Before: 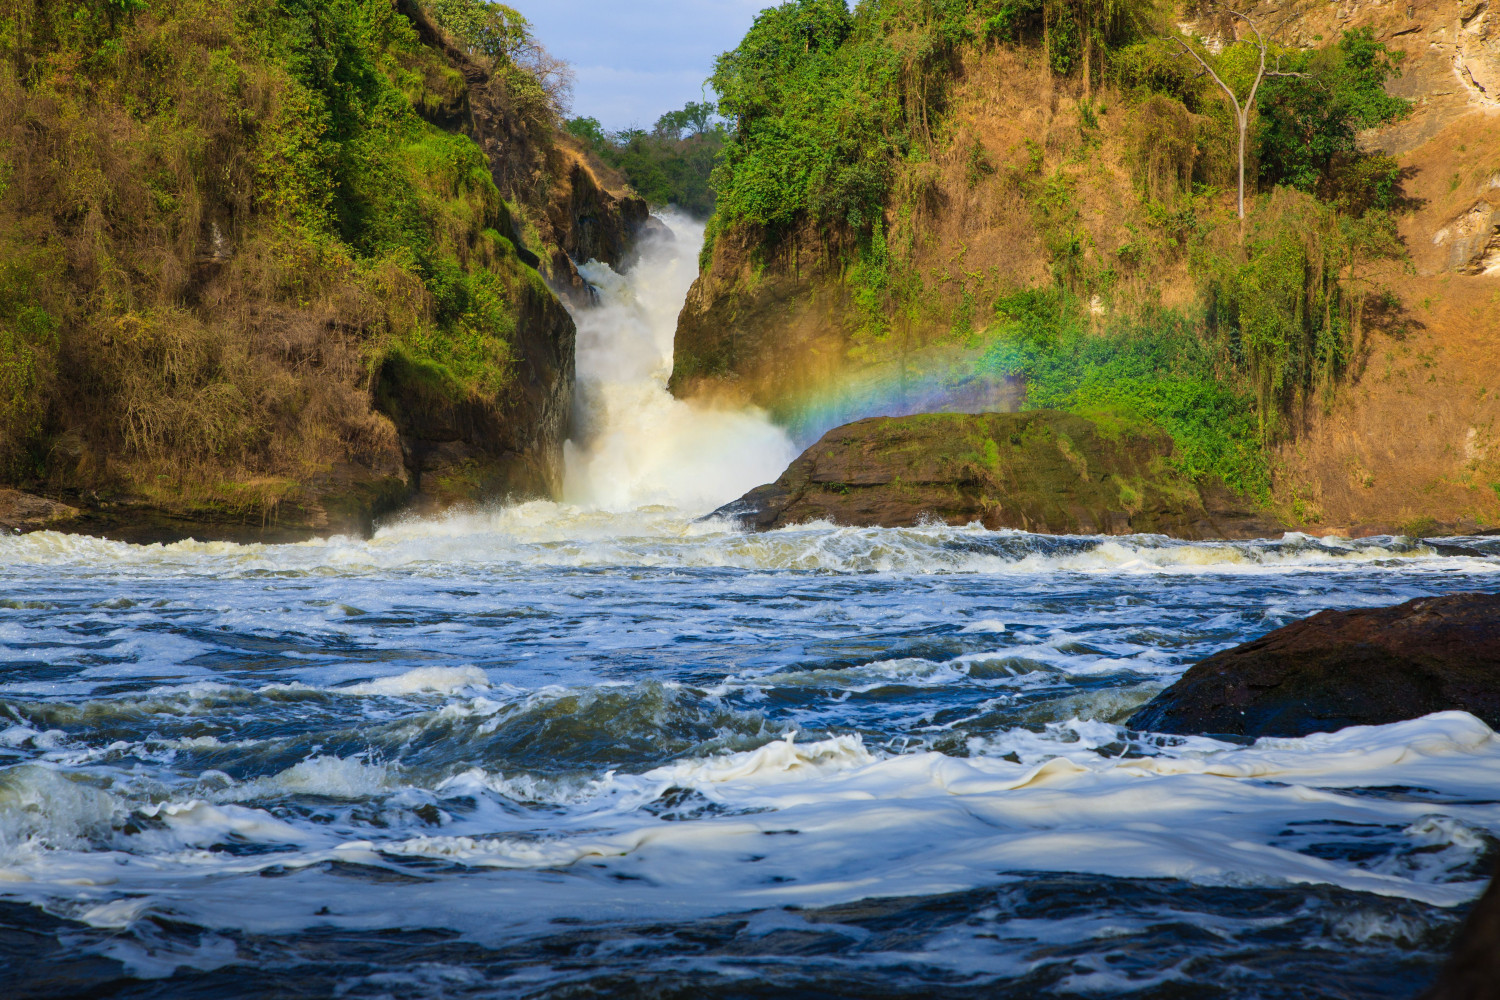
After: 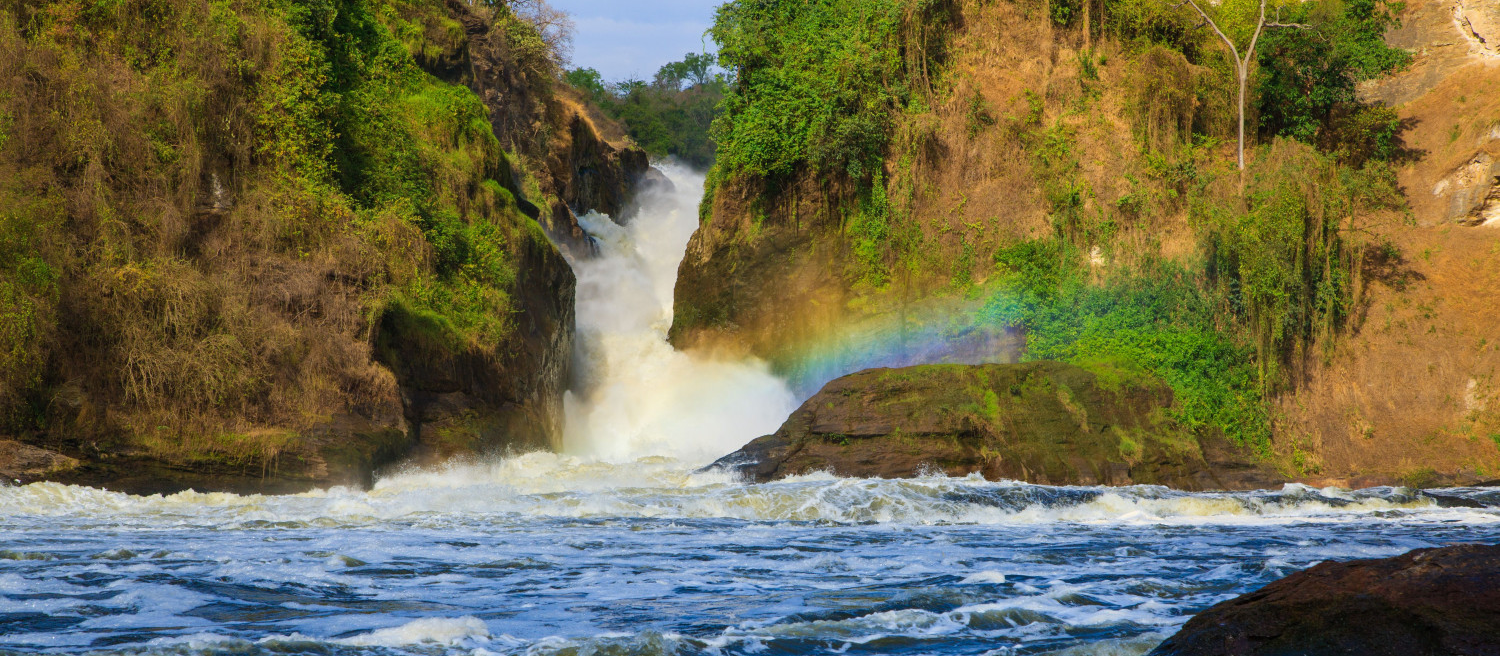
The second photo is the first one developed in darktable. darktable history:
crop and rotate: top 4.913%, bottom 29.391%
